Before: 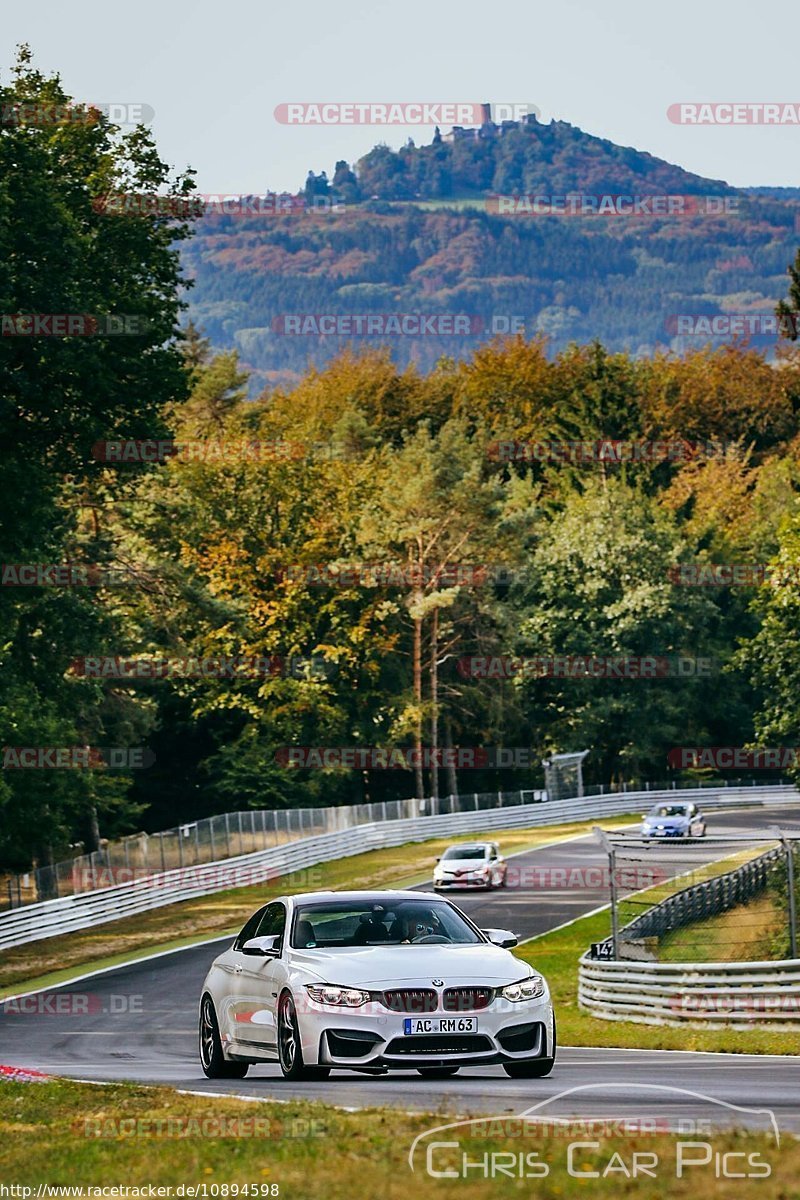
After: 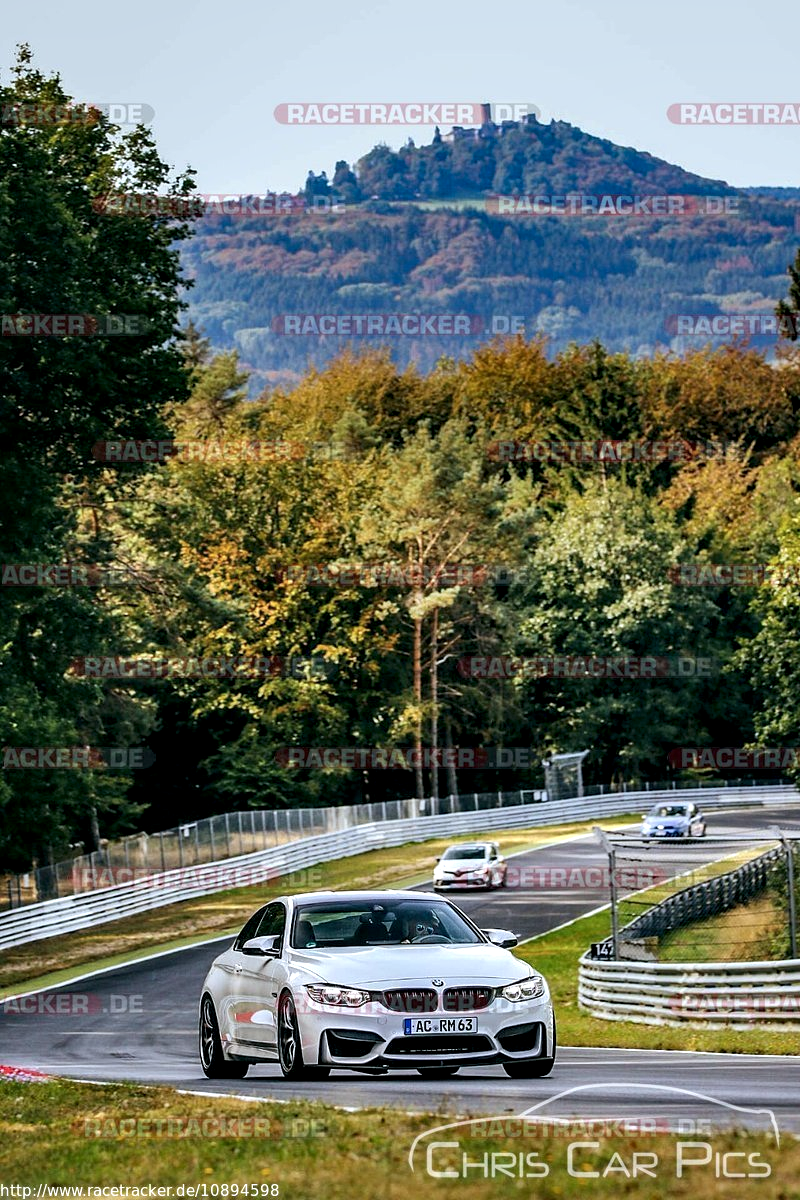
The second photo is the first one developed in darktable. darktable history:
levels: mode automatic, levels [0.514, 0.759, 1]
color calibration: x 0.354, y 0.368, temperature 4700.3 K
local contrast: detail 134%, midtone range 0.745
